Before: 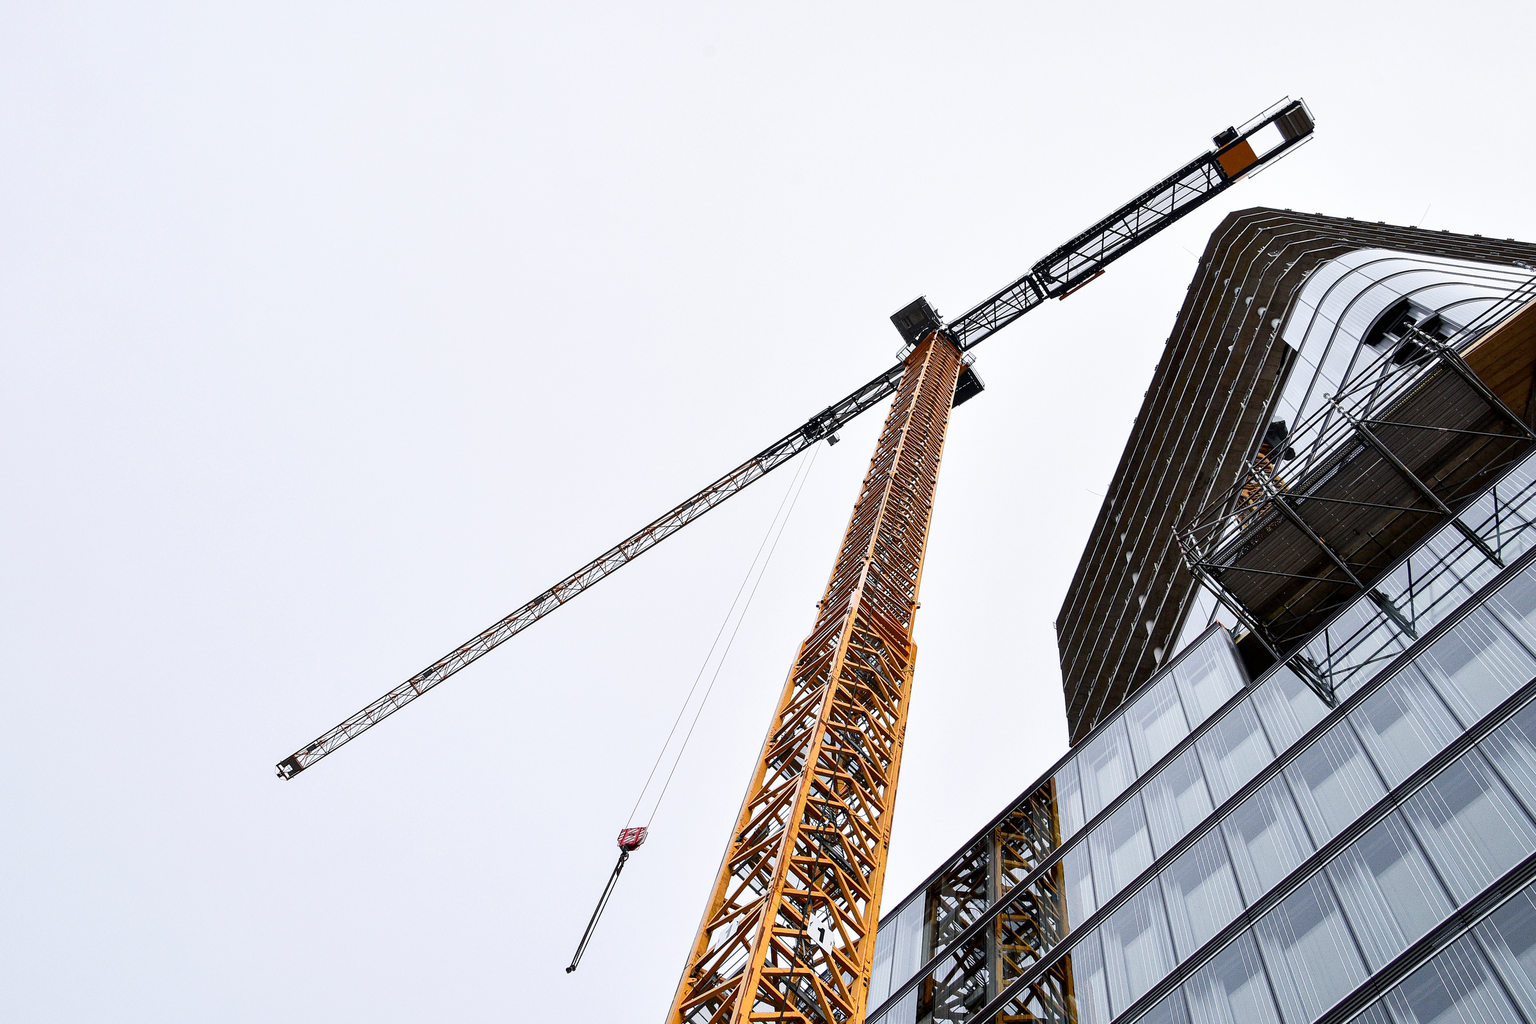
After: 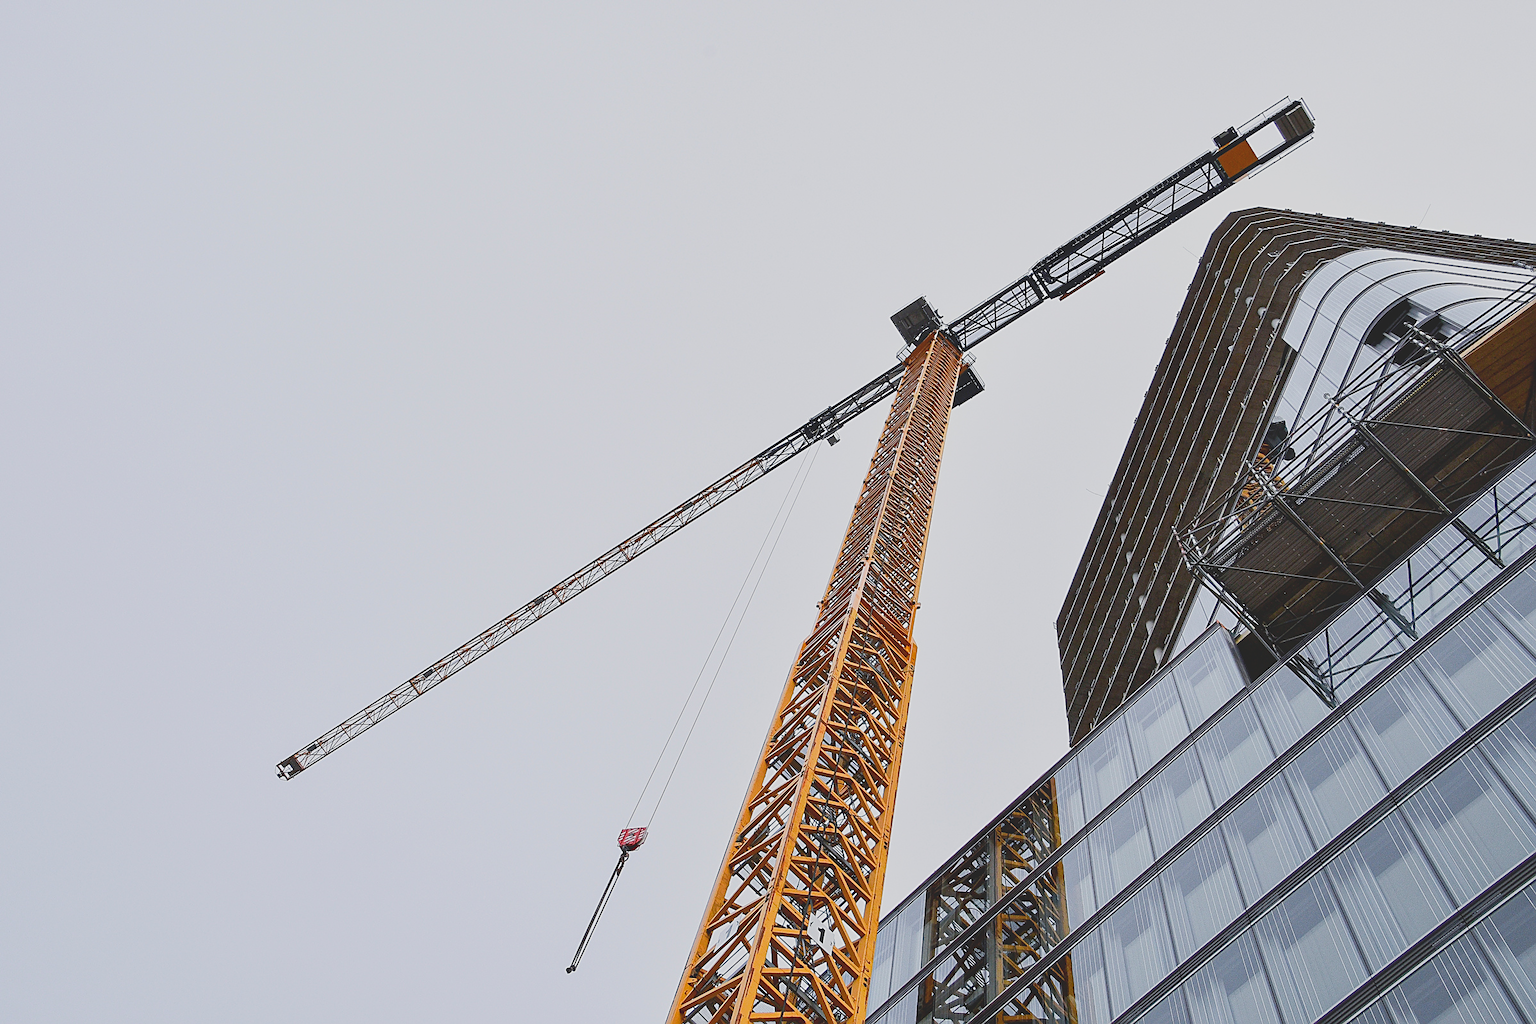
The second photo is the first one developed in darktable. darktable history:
contrast brightness saturation: contrast -0.282
sharpen: on, module defaults
local contrast: mode bilateral grid, contrast 100, coarseness 100, detail 89%, midtone range 0.2
